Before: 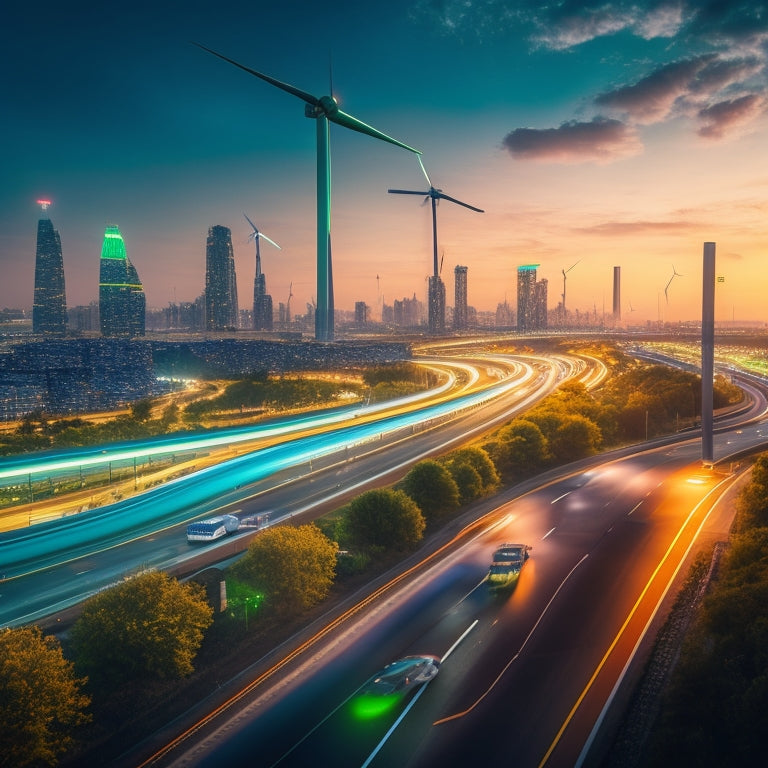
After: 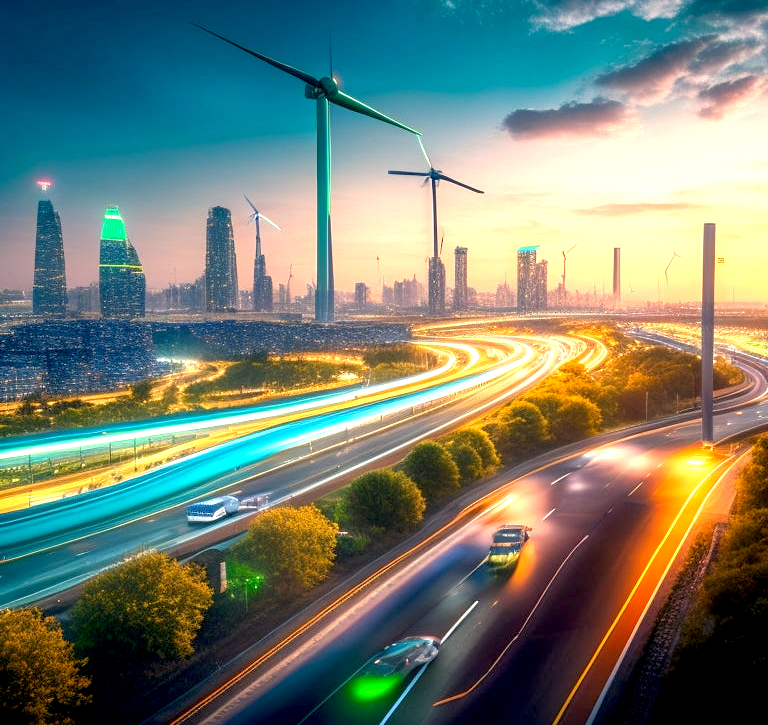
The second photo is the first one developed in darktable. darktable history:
exposure: black level correction 0.01, exposure 1 EV, compensate highlight preservation false
crop and rotate: top 2.479%, bottom 3.018%
